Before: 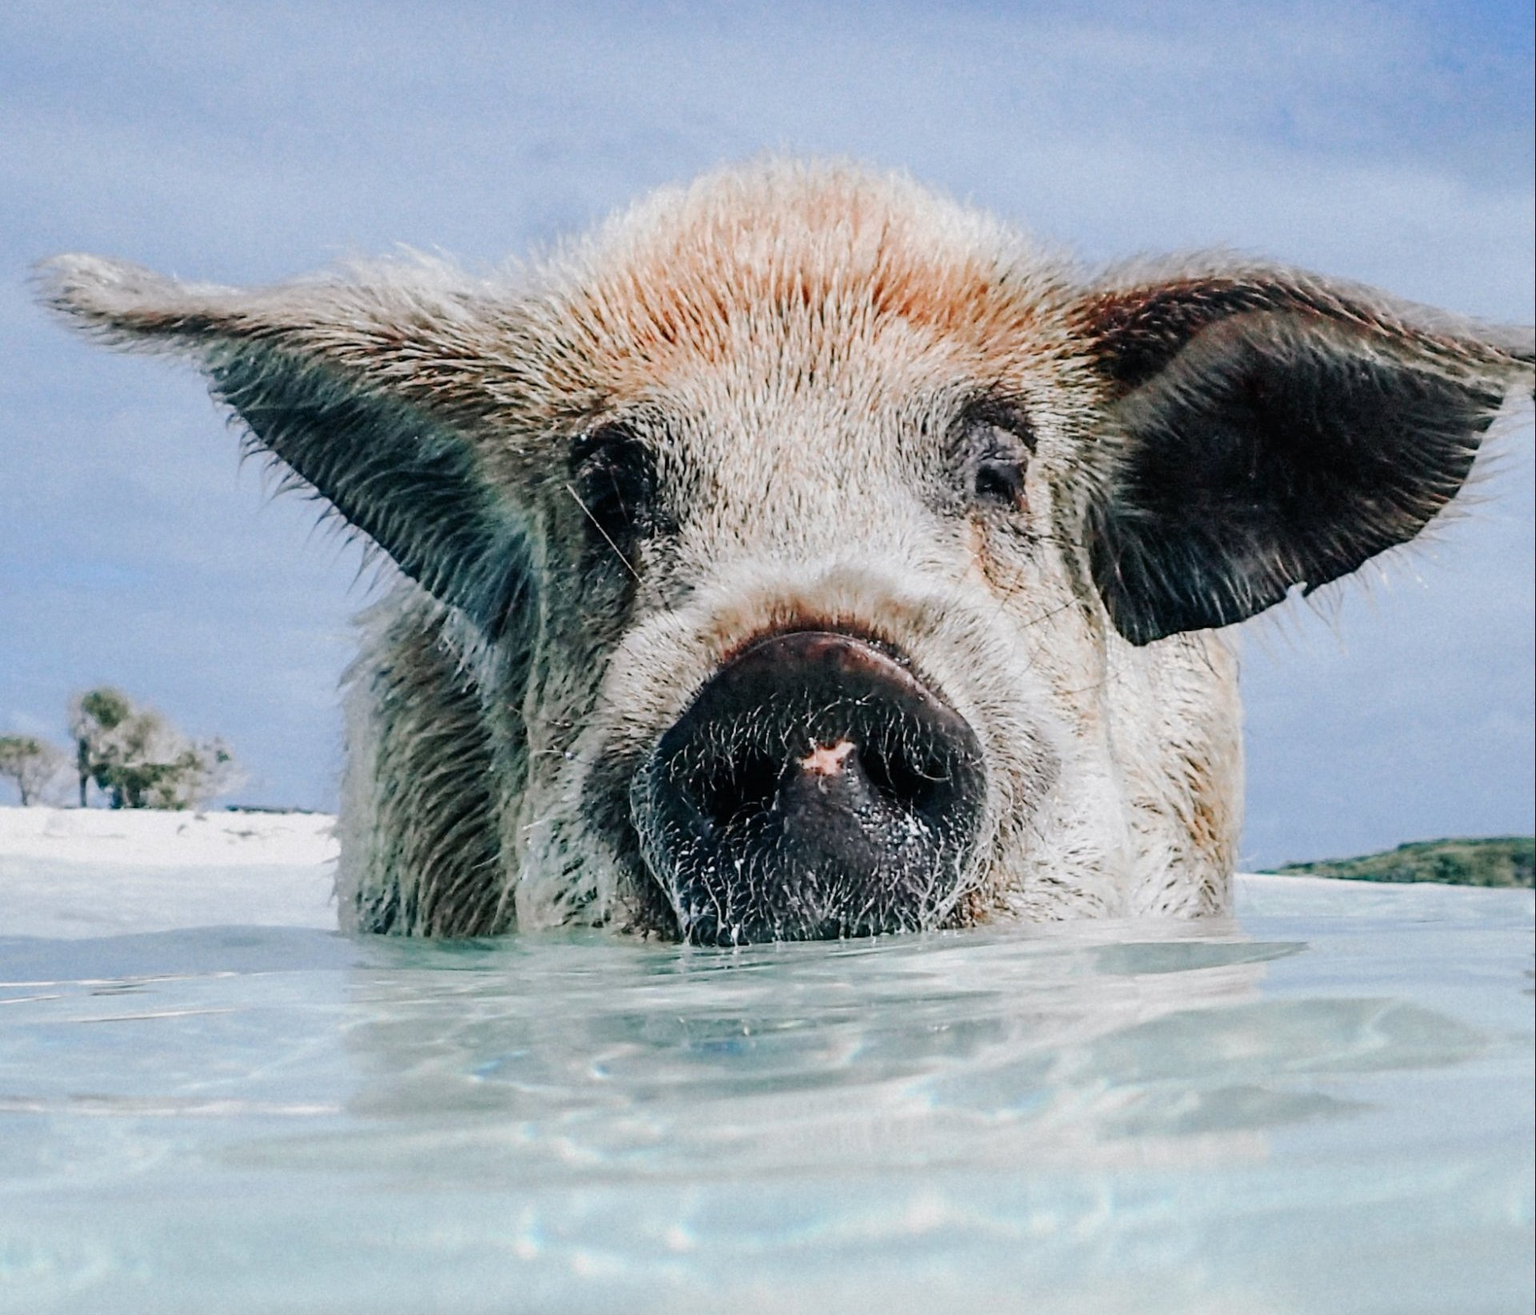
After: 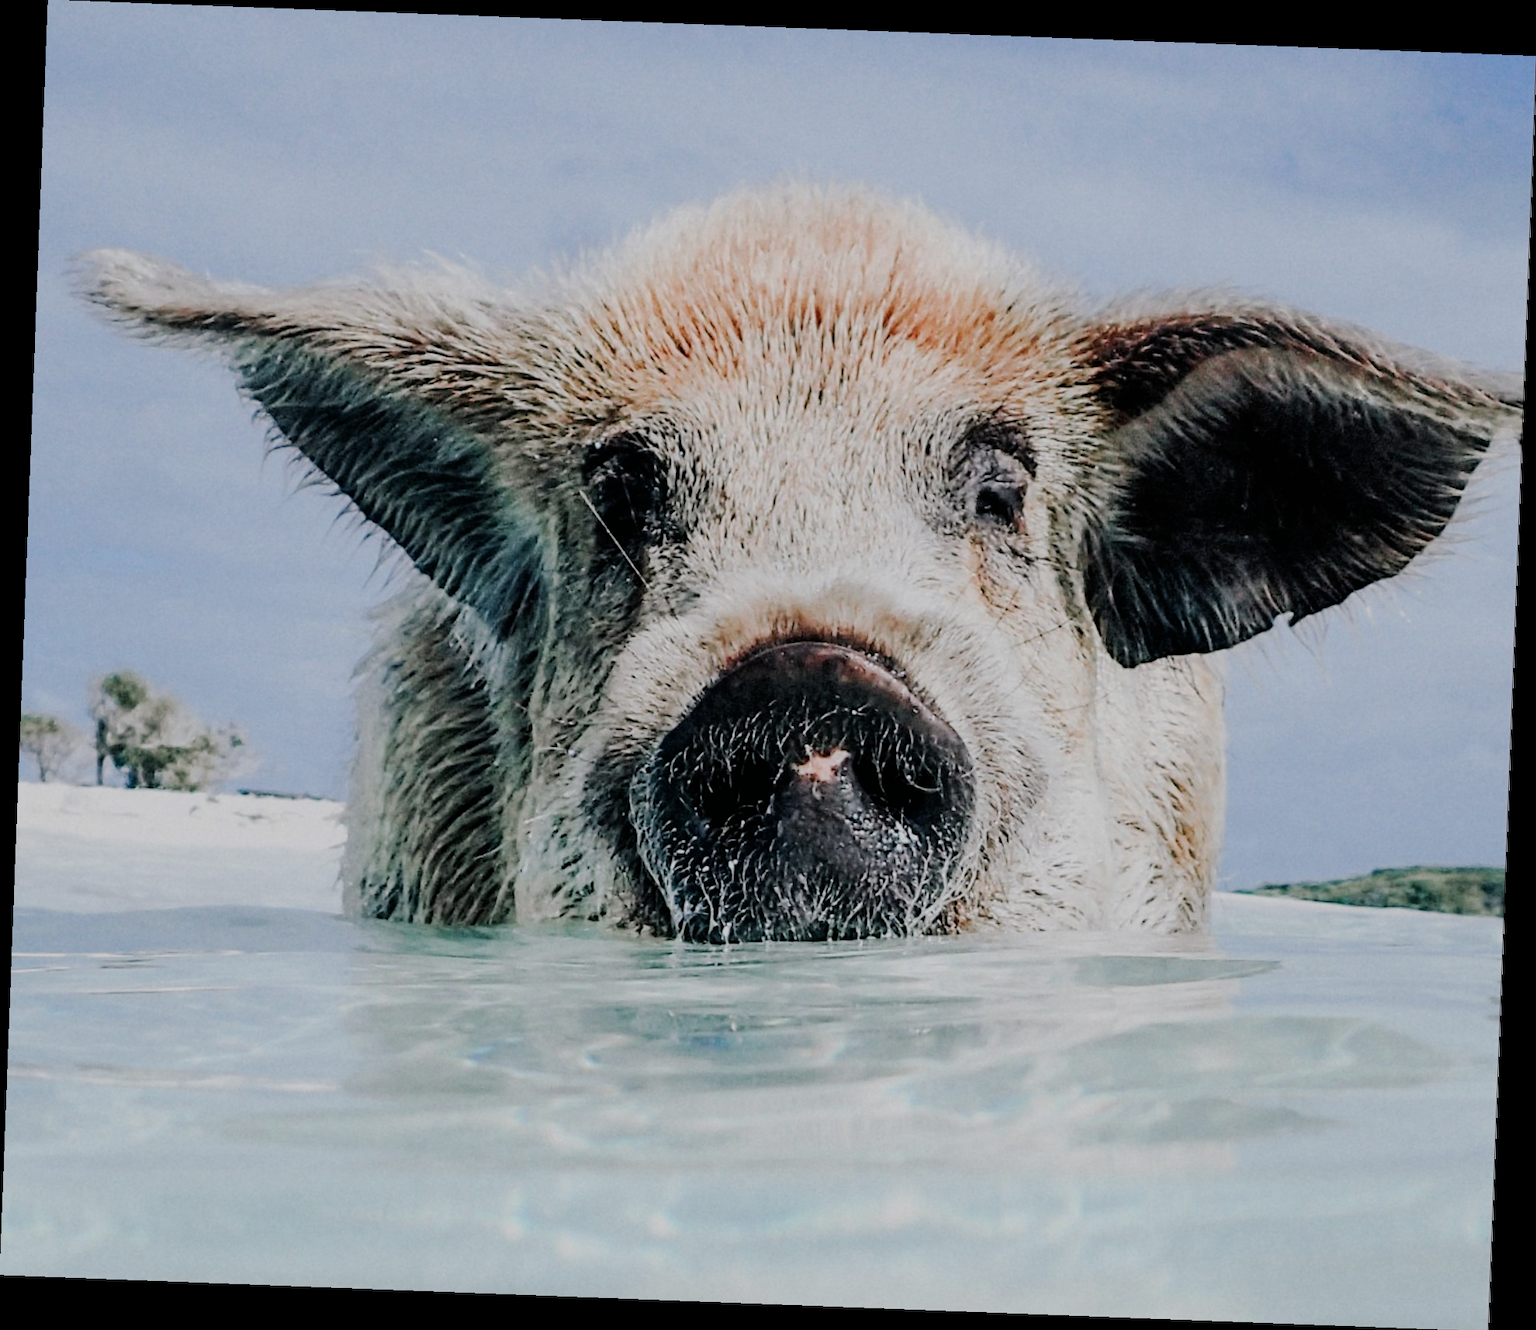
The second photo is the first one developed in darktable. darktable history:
contrast brightness saturation: saturation -0.05
filmic rgb: black relative exposure -7.65 EV, white relative exposure 4.56 EV, hardness 3.61
rotate and perspective: rotation 2.17°, automatic cropping off
